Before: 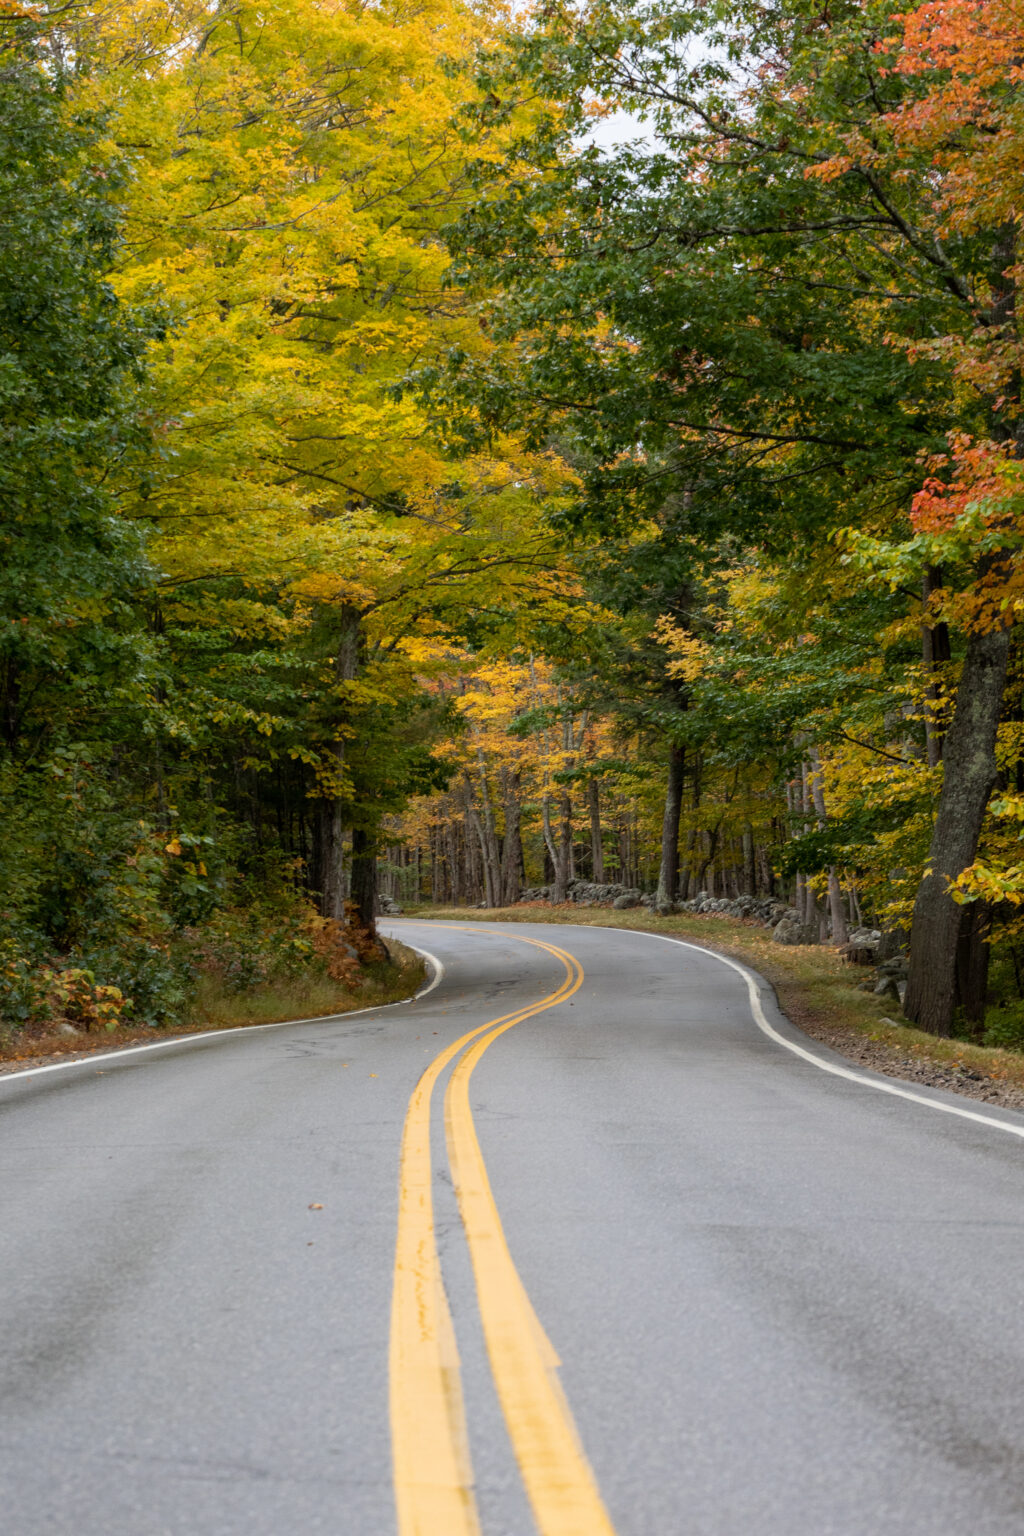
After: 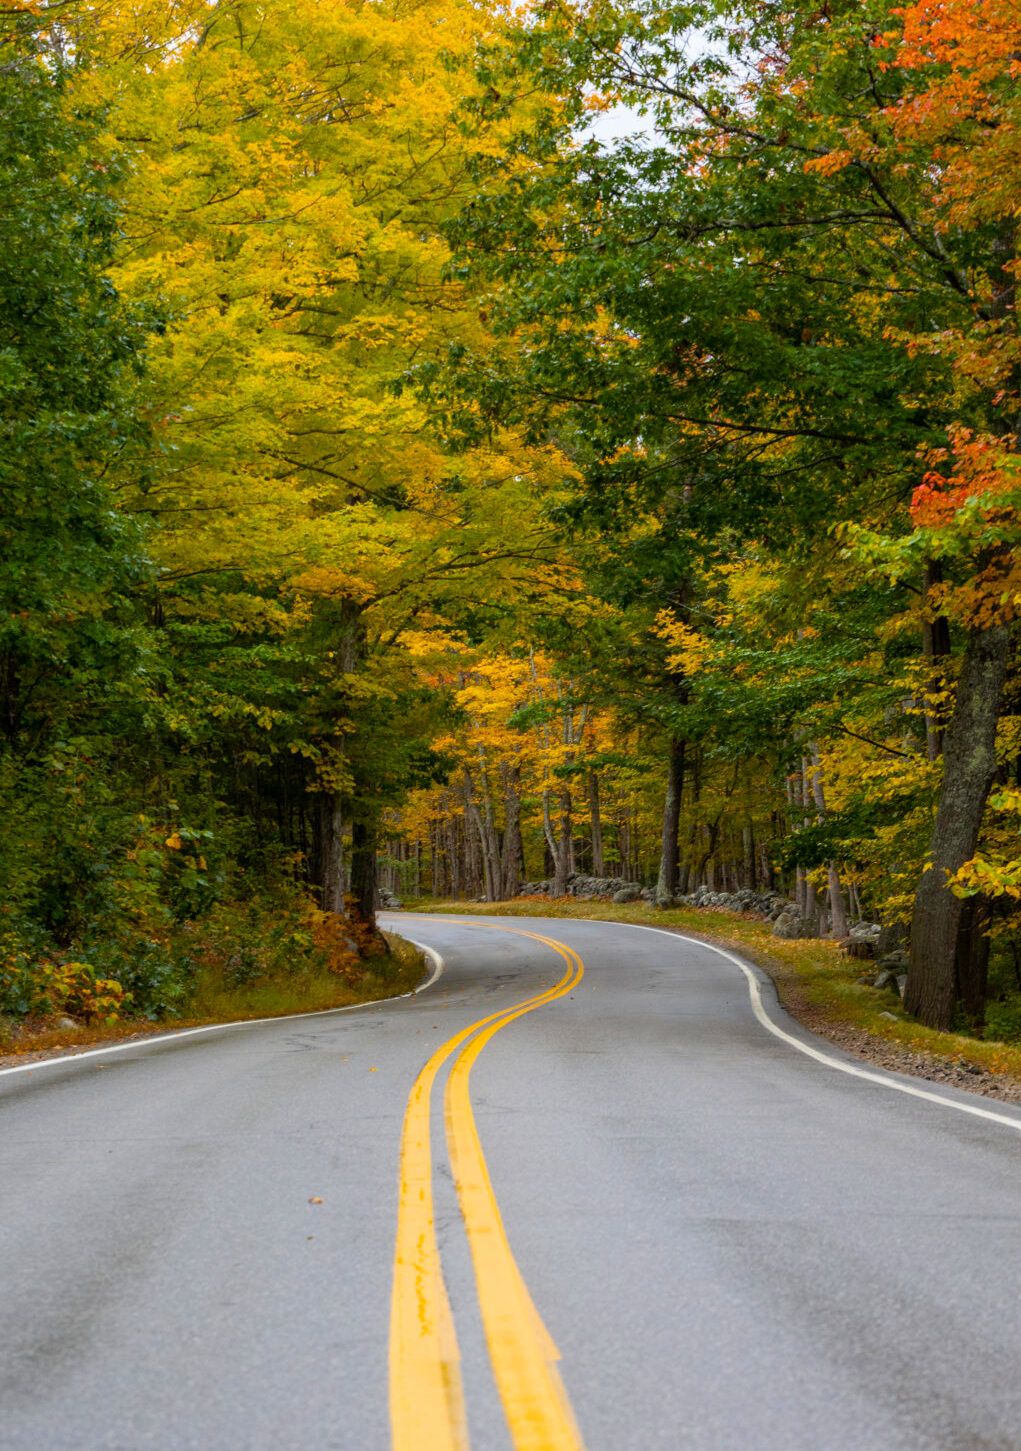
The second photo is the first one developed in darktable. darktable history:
crop: top 0.448%, right 0.264%, bottom 5.045%
color balance rgb: linear chroma grading › global chroma 15%, perceptual saturation grading › global saturation 30%
